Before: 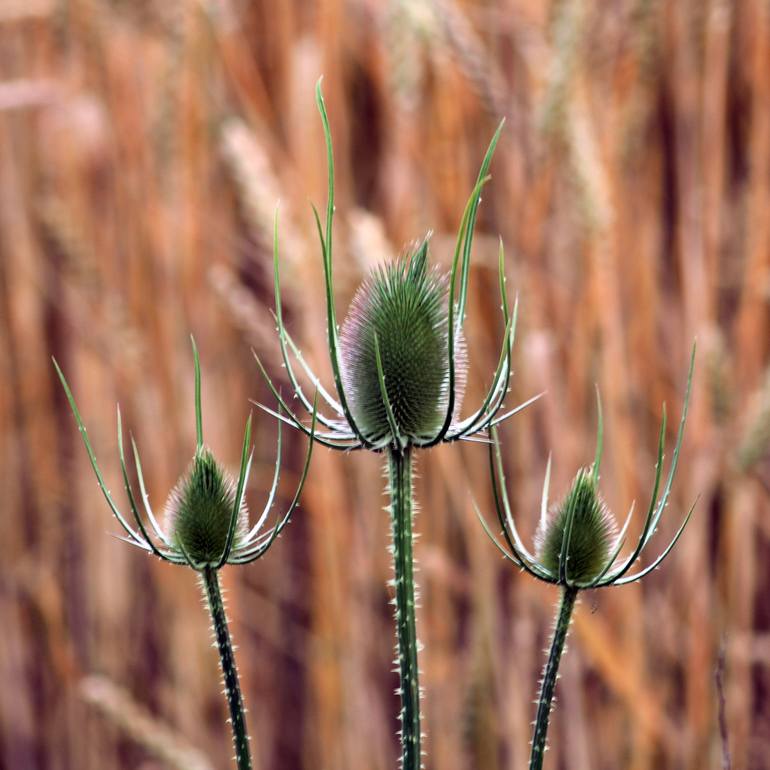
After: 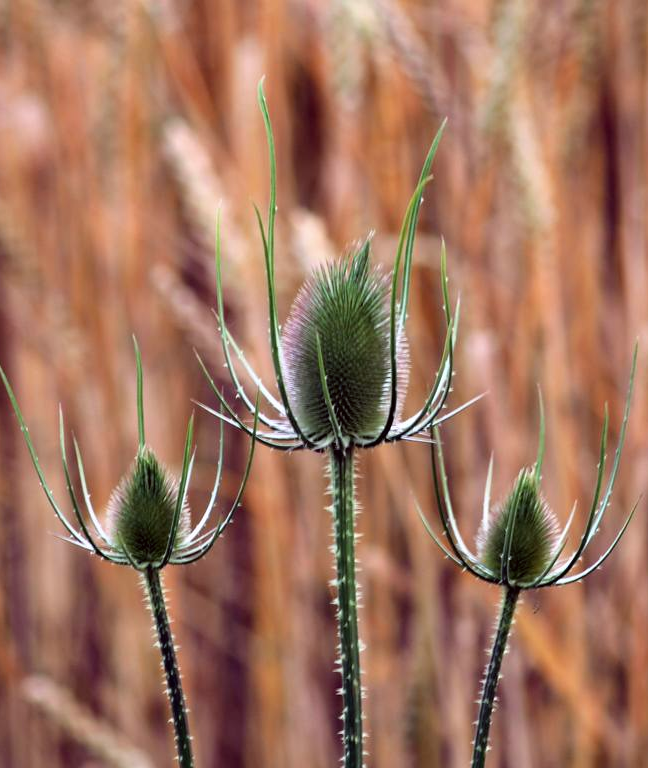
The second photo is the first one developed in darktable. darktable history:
crop: left 7.598%, right 7.873%
white balance: red 0.984, blue 1.059
color correction: highlights a* -0.95, highlights b* 4.5, shadows a* 3.55
